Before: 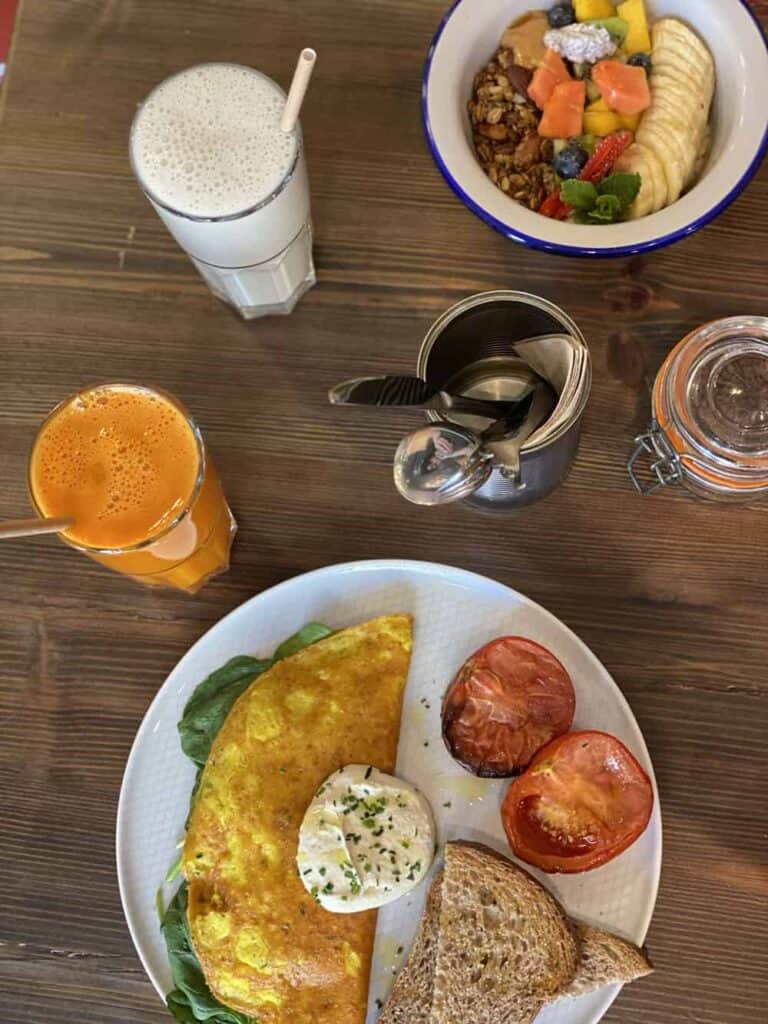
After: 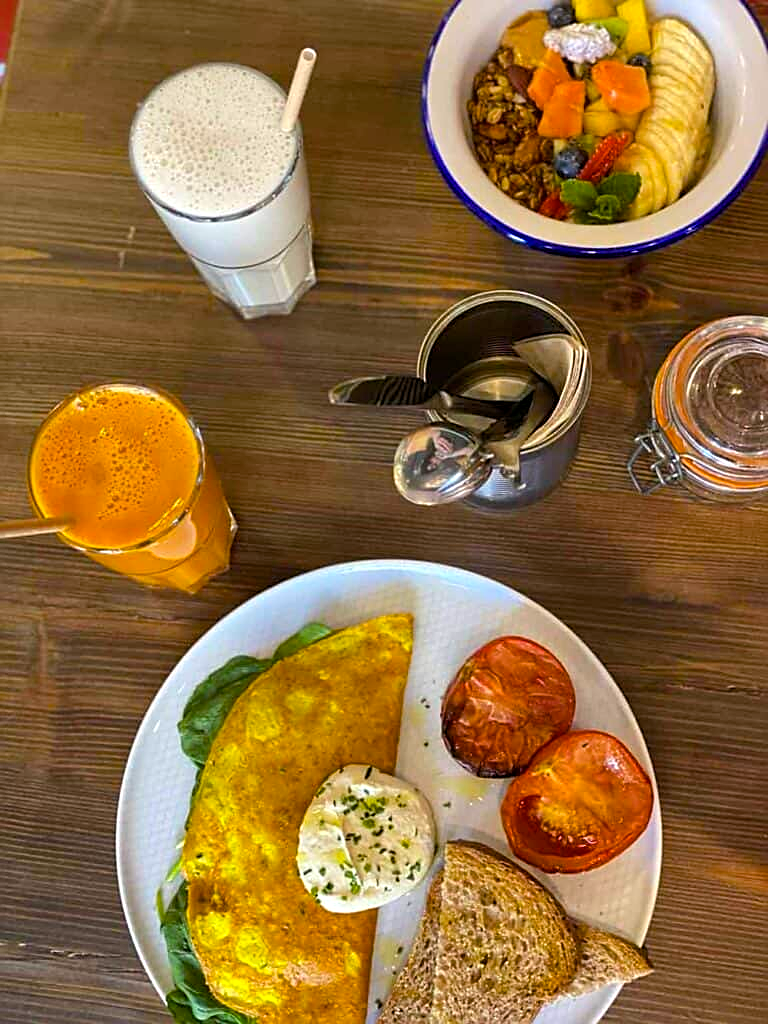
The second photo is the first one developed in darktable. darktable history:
sharpen: on, module defaults
exposure: black level correction 0.001, exposure 0.191 EV, compensate highlight preservation false
color balance rgb: linear chroma grading › global chroma 15%, perceptual saturation grading › global saturation 30%
white balance: emerald 1
